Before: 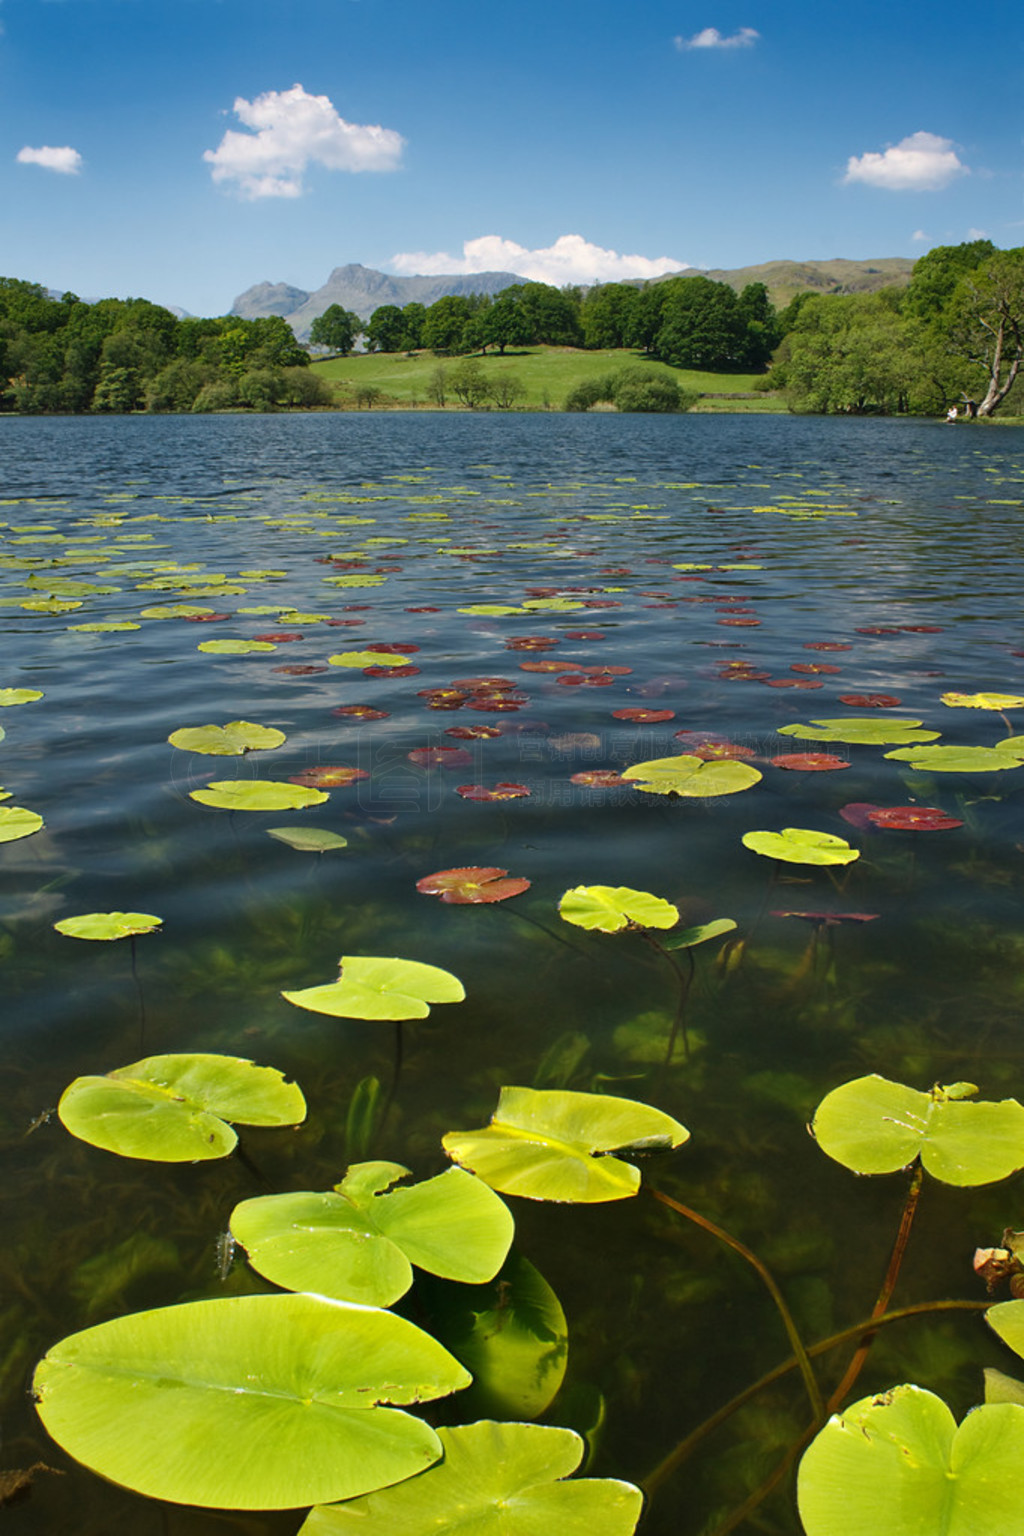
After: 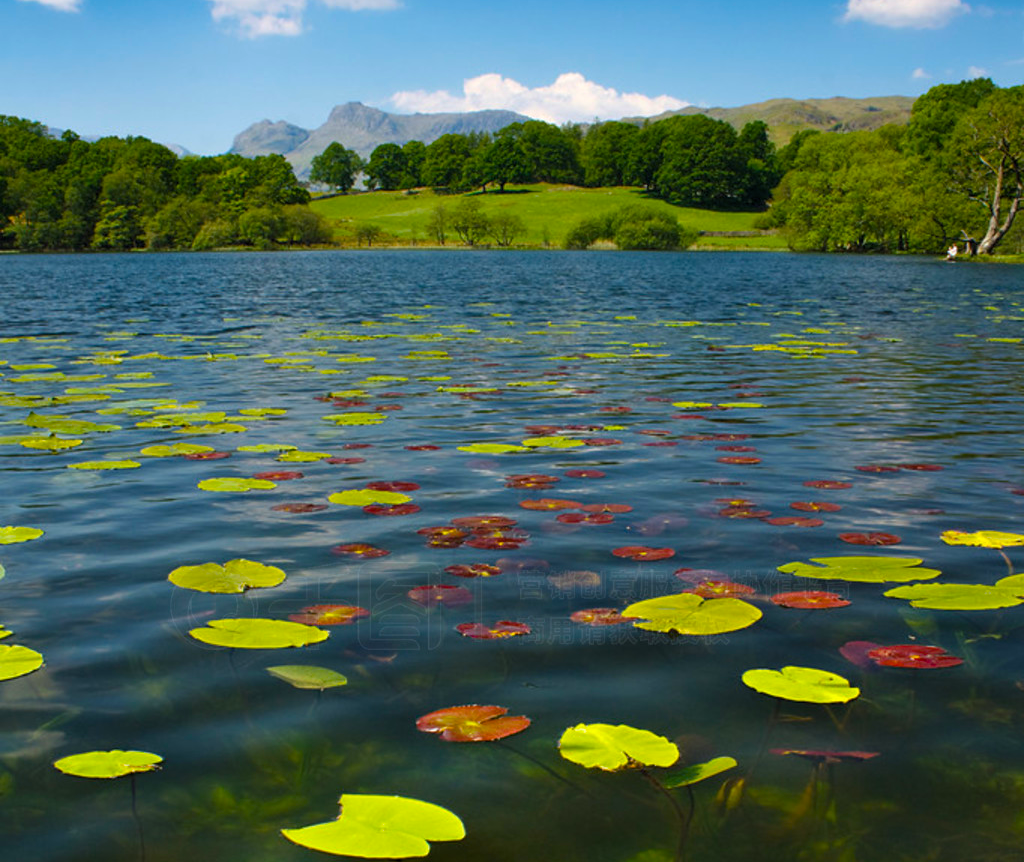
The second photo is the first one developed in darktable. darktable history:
crop and rotate: top 10.605%, bottom 33.274%
levels: levels [0.026, 0.507, 0.987]
color balance rgb: linear chroma grading › global chroma 15%, perceptual saturation grading › global saturation 30%
